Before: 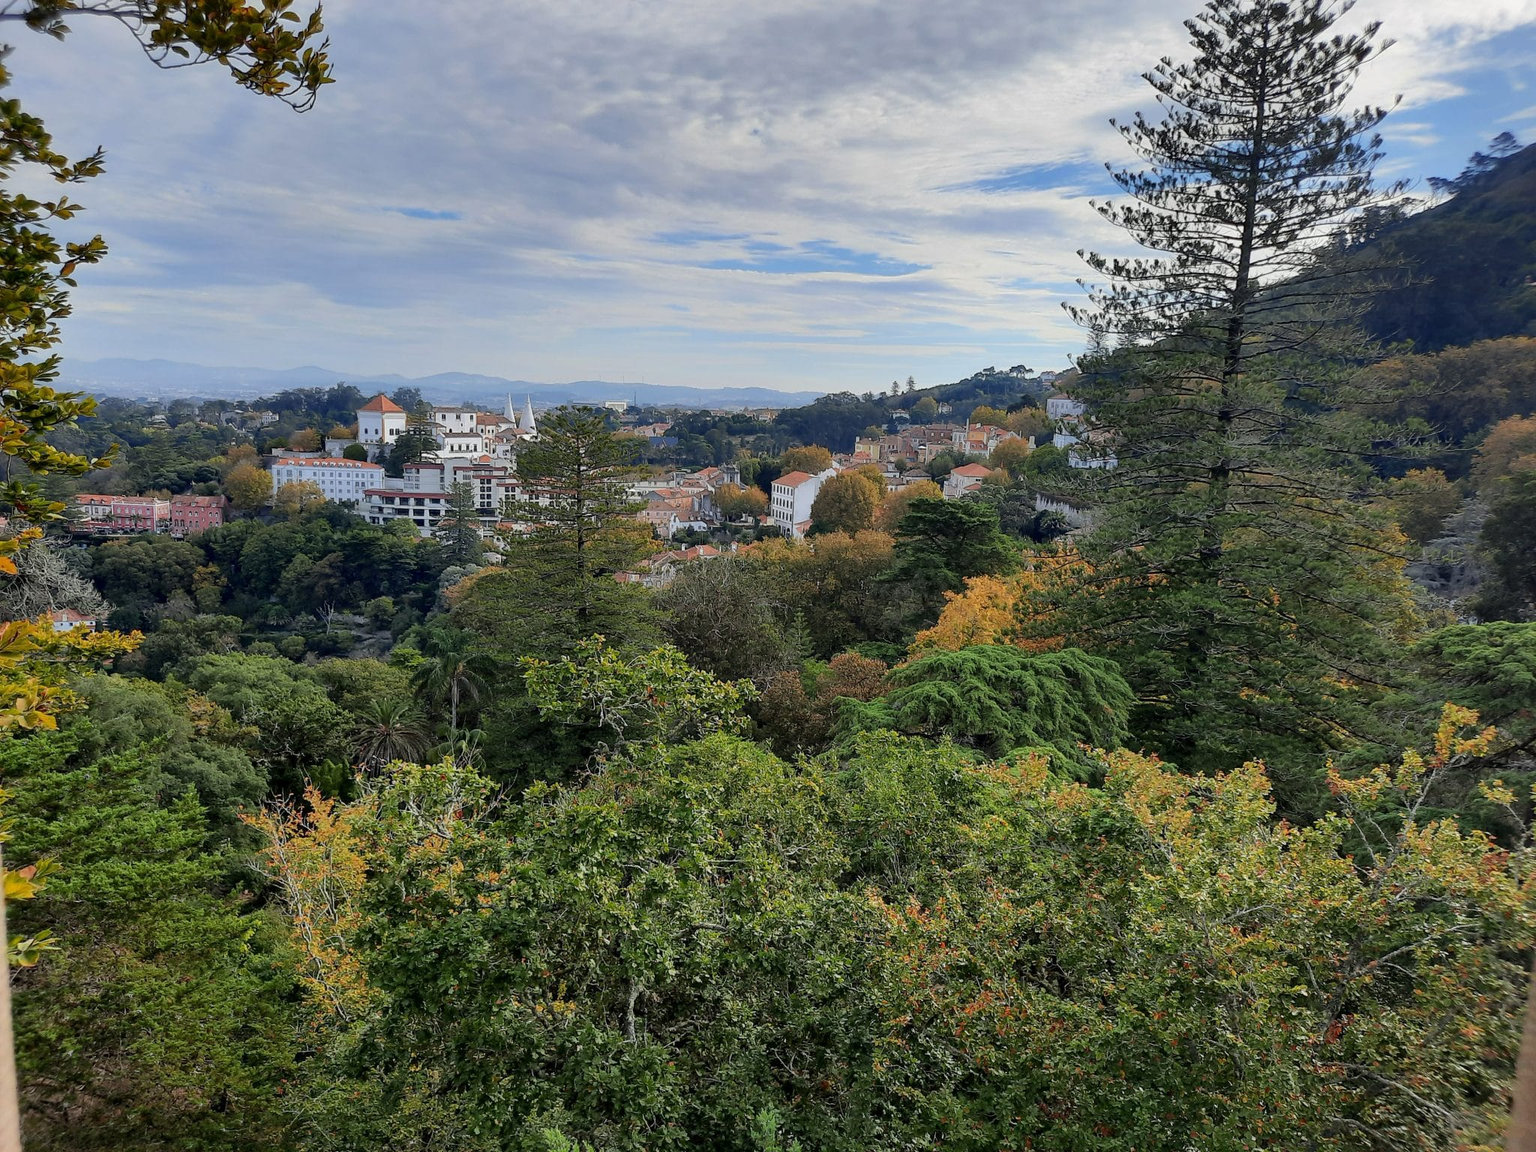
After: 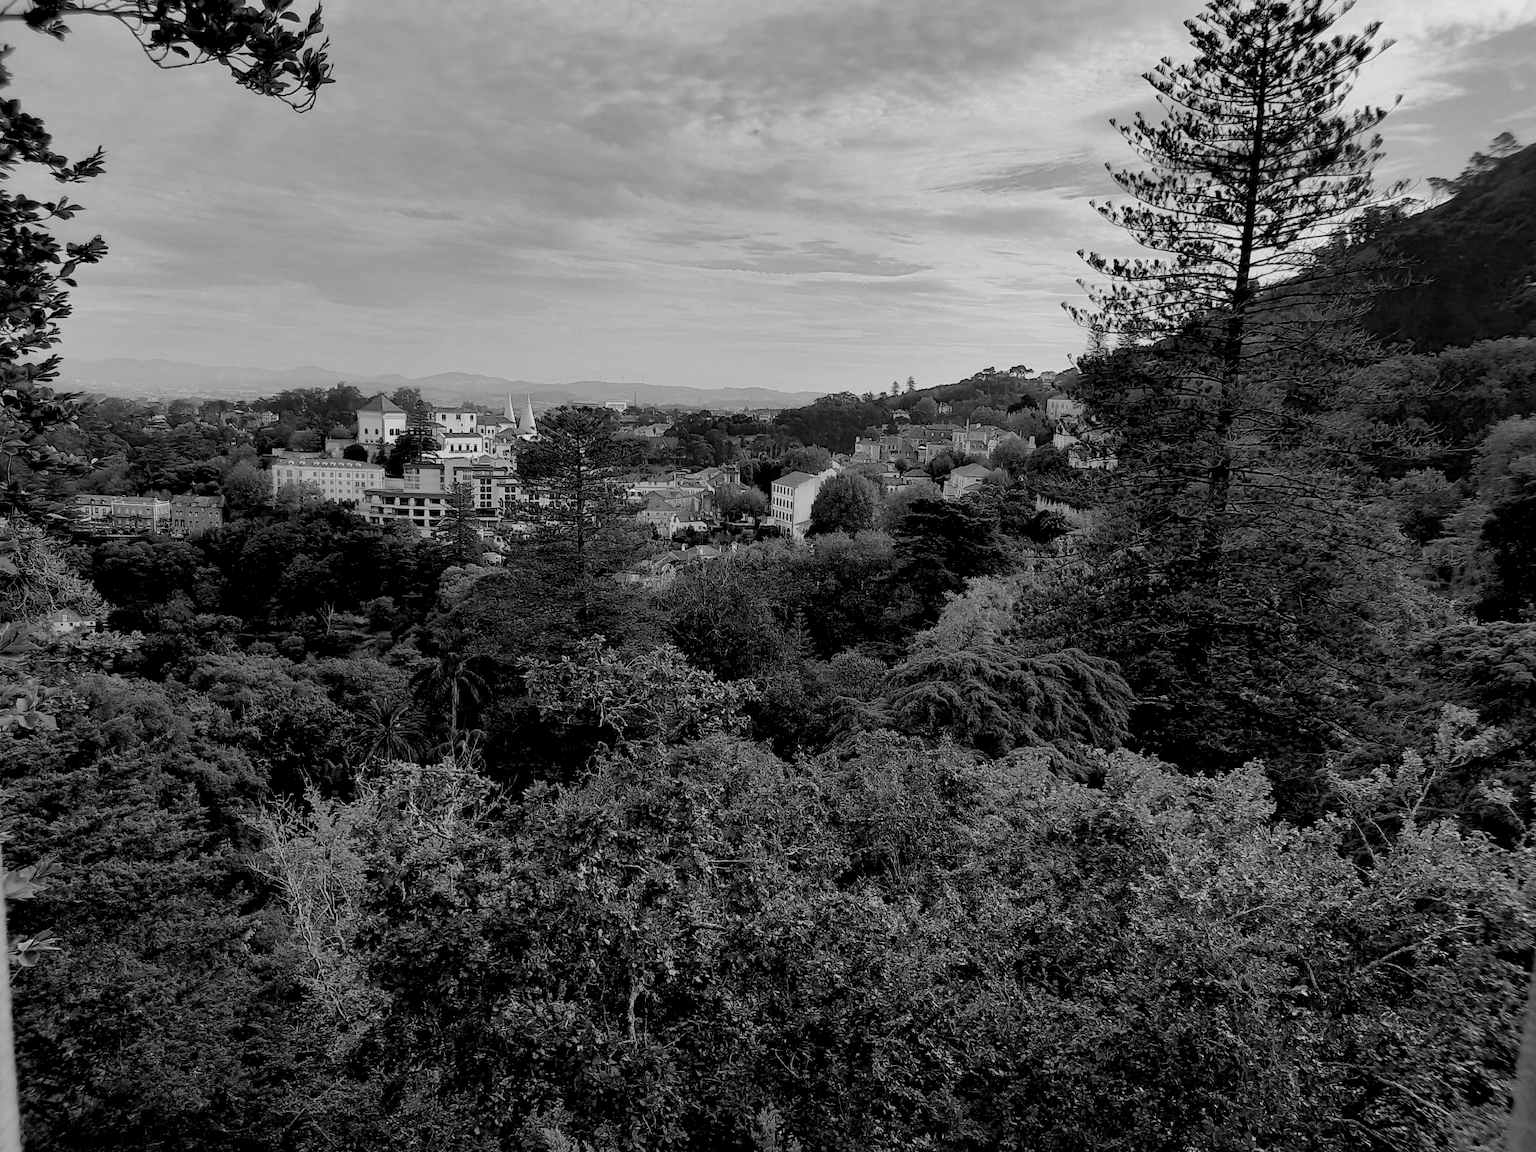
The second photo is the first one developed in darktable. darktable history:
exposure: black level correction 0.029, exposure -0.073 EV, compensate highlight preservation false
color calibration: output gray [0.22, 0.42, 0.37, 0], gray › normalize channels true, illuminant same as pipeline (D50), adaptation XYZ, x 0.346, y 0.359, gamut compression 0
